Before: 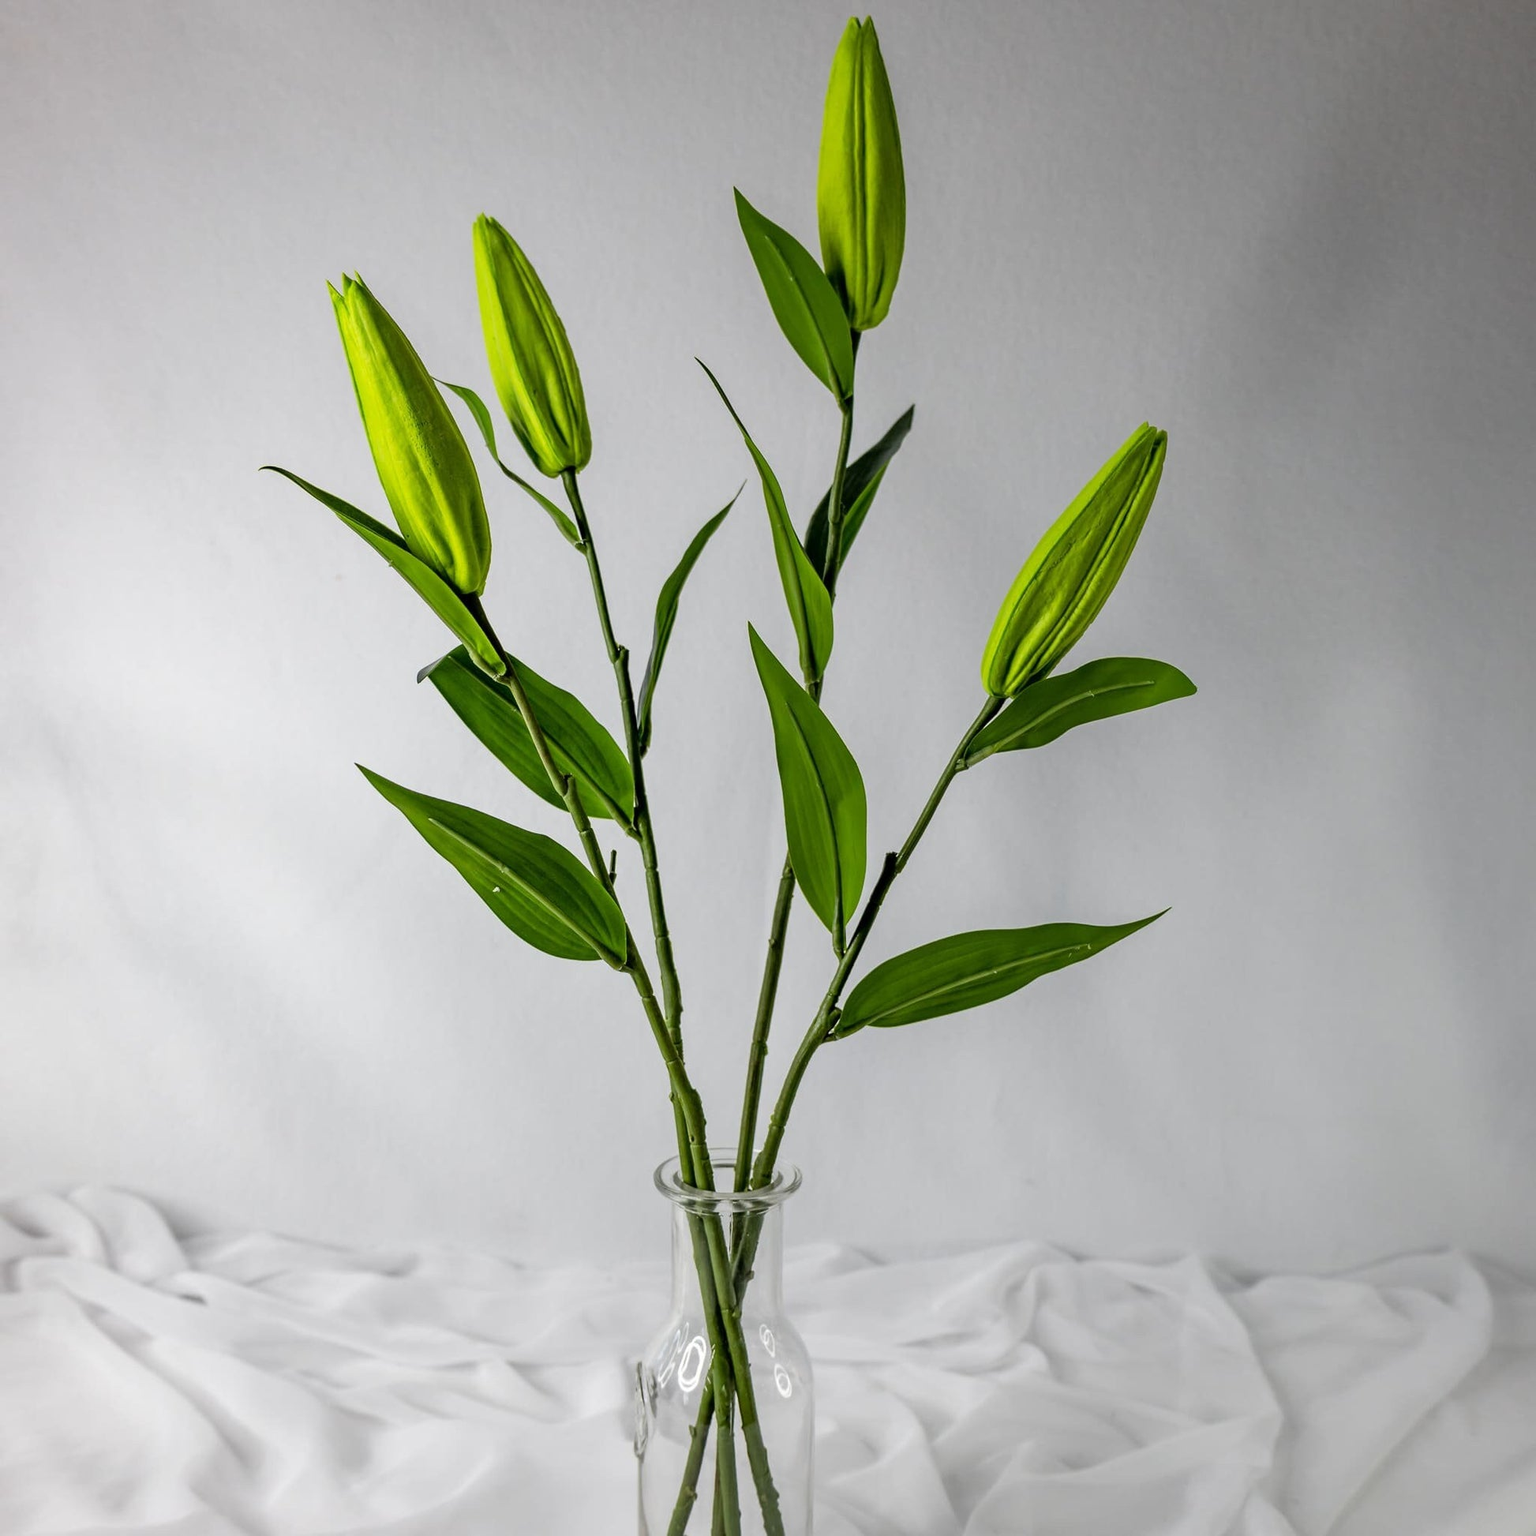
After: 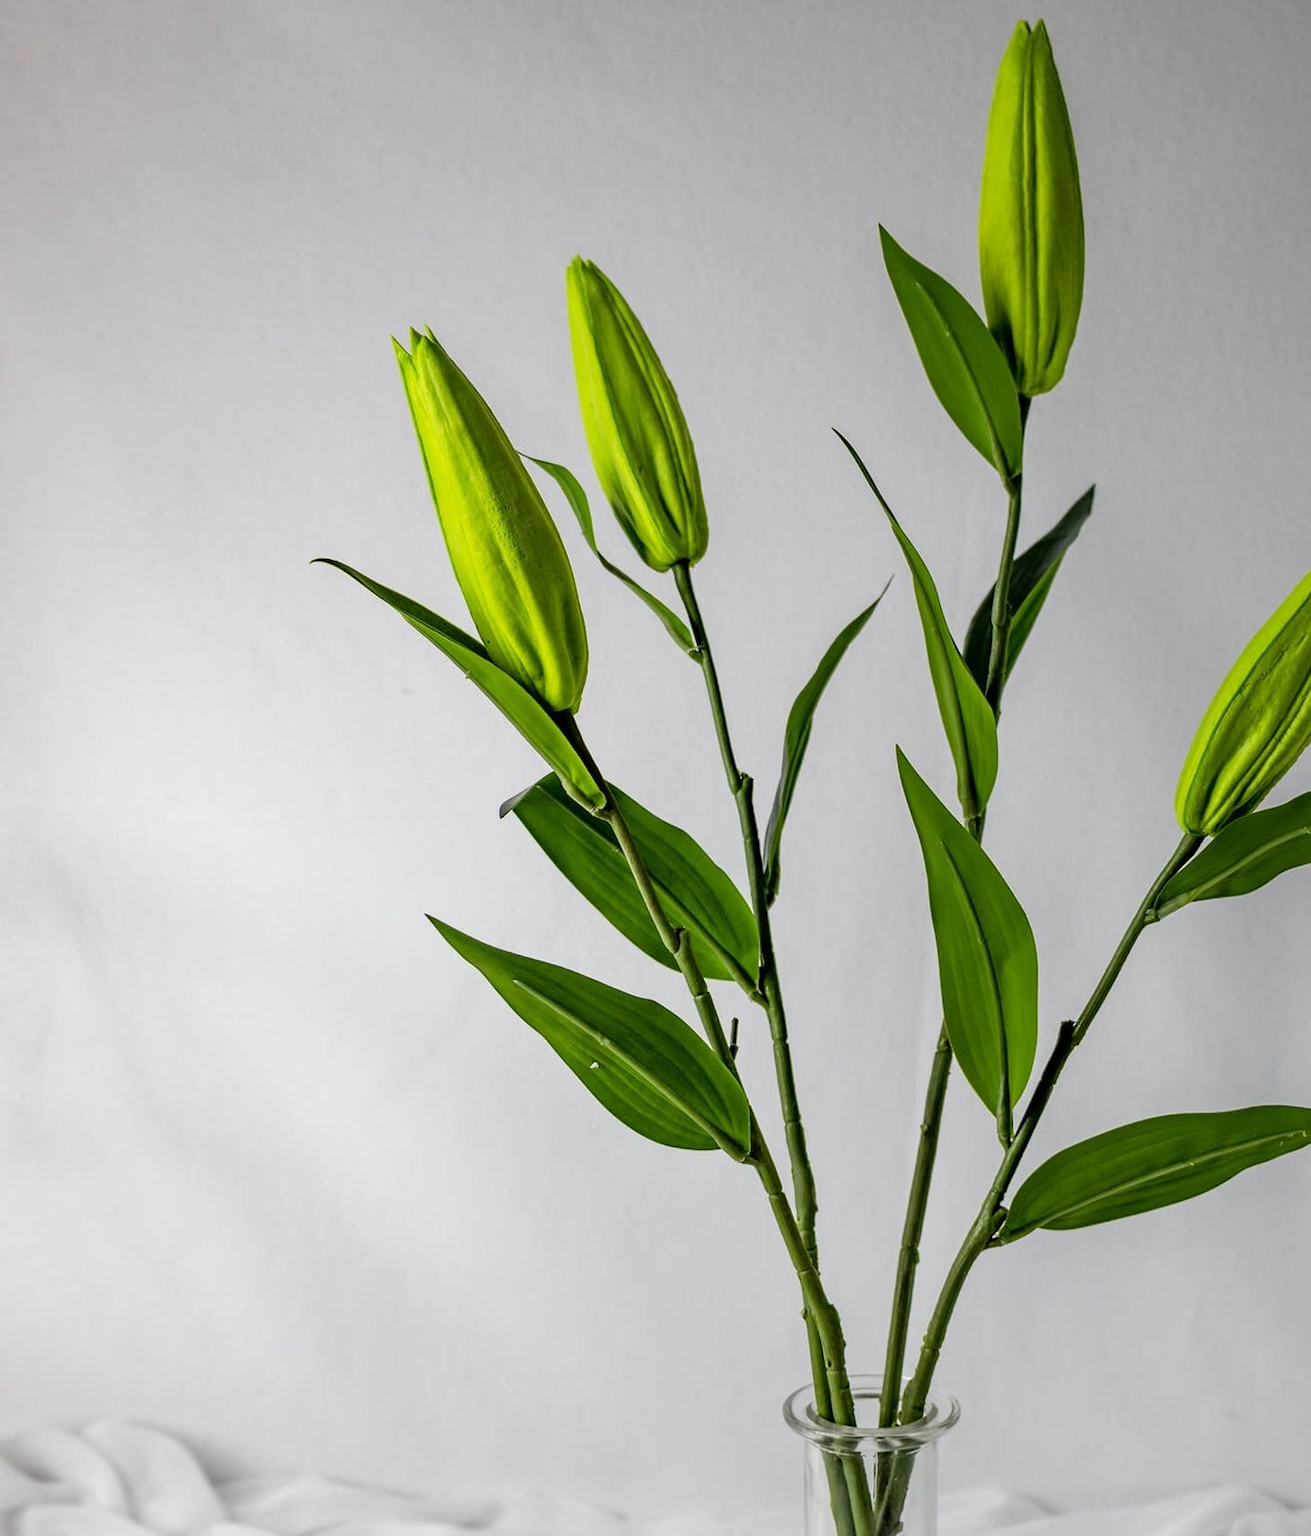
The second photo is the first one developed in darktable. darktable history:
crop: right 28.674%, bottom 16.452%
